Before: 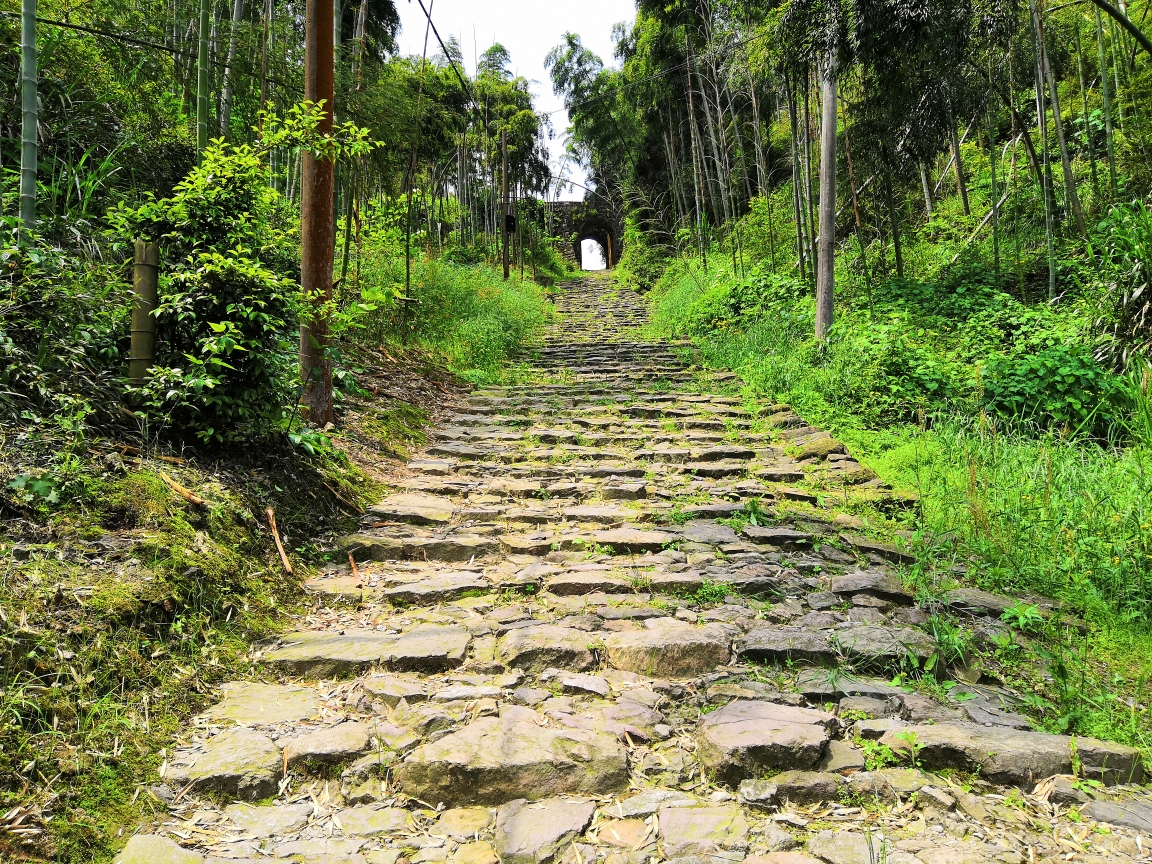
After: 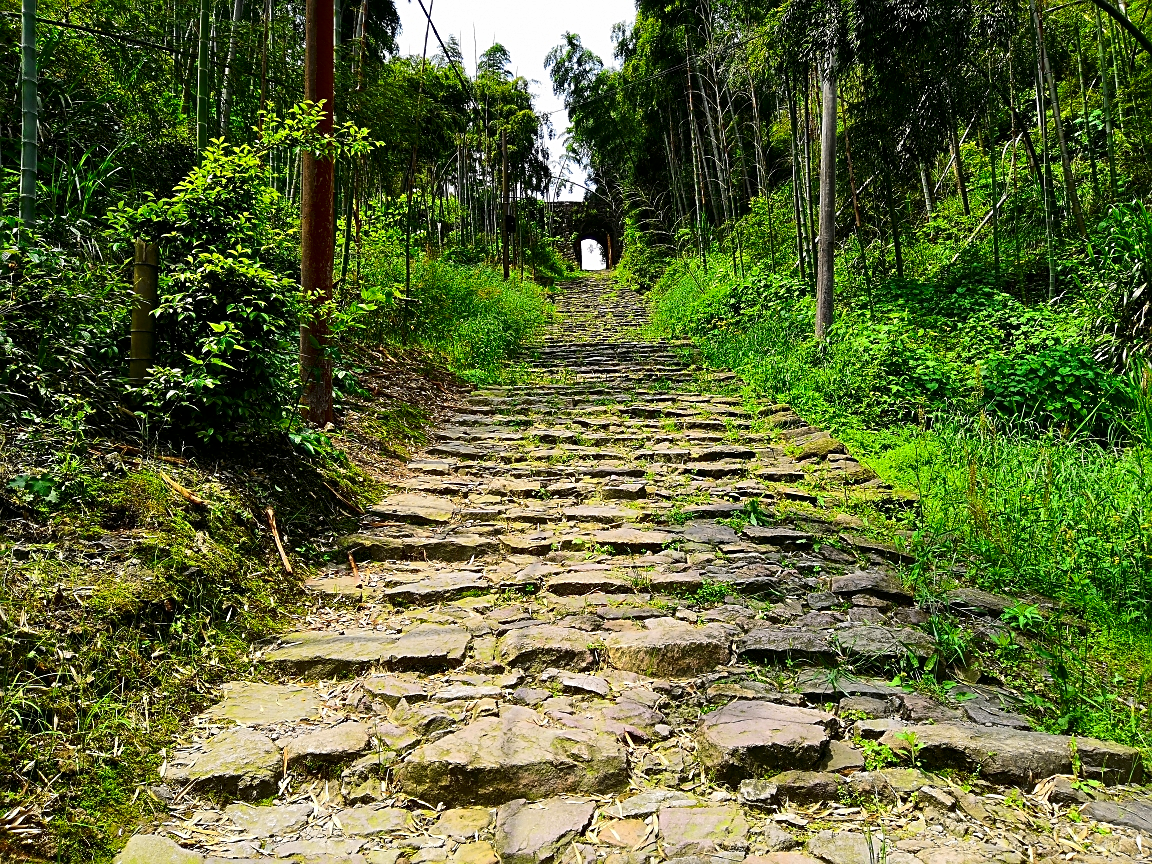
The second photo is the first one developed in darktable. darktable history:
contrast brightness saturation: contrast 0.102, brightness -0.264, saturation 0.15
sharpen: on, module defaults
